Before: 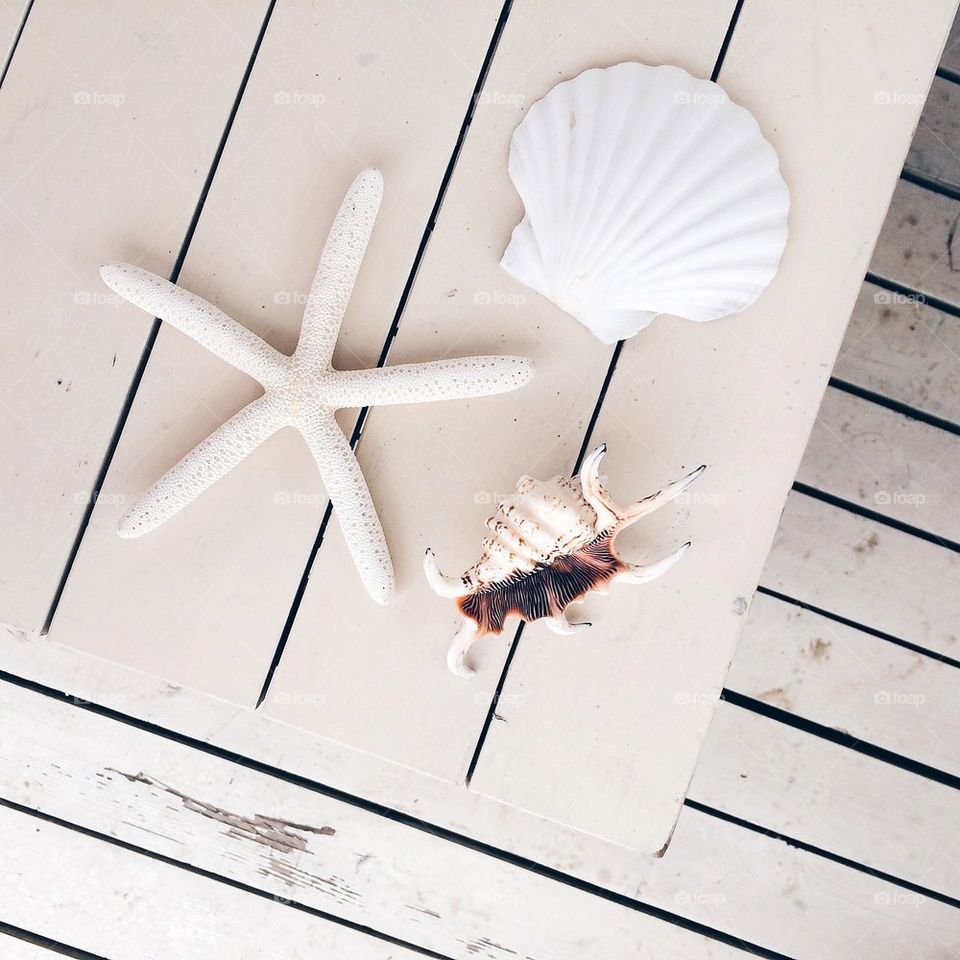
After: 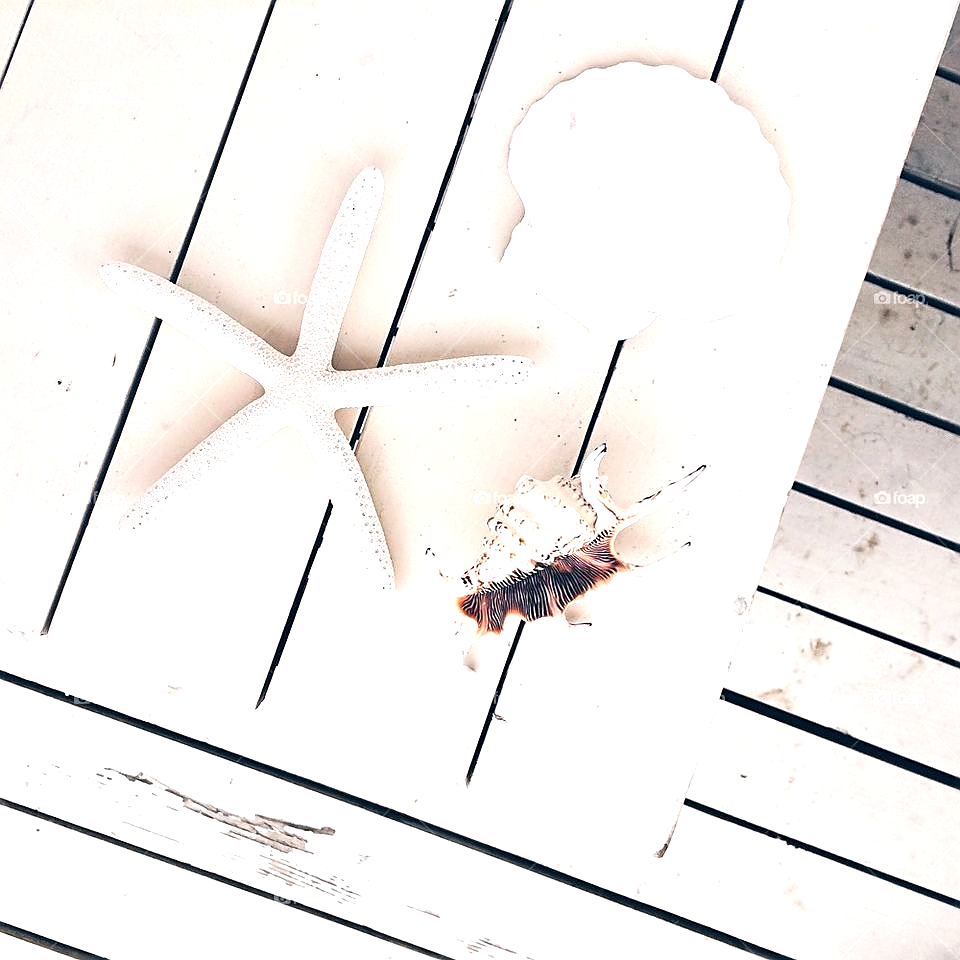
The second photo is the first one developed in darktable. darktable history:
exposure: exposure 0.641 EV, compensate highlight preservation false
sharpen: on, module defaults
